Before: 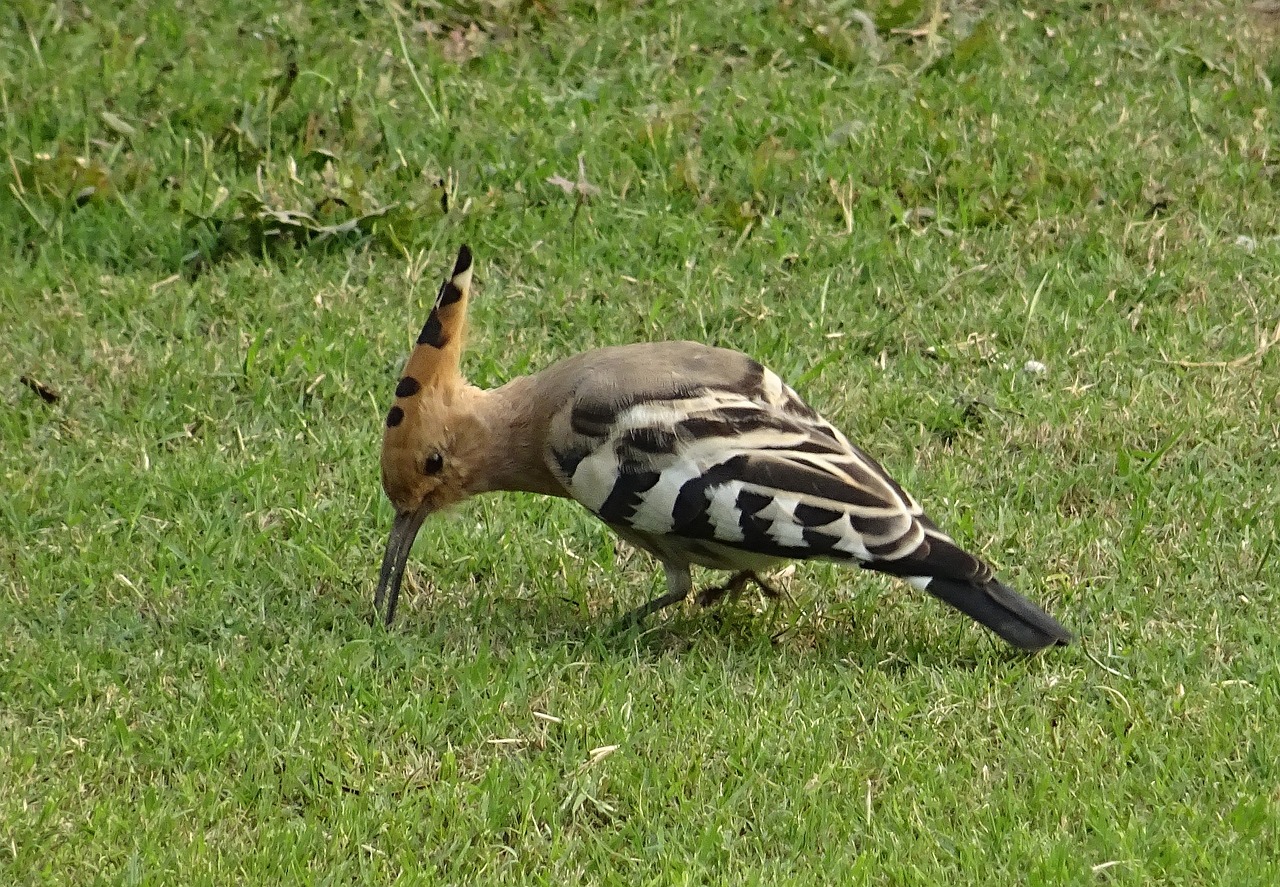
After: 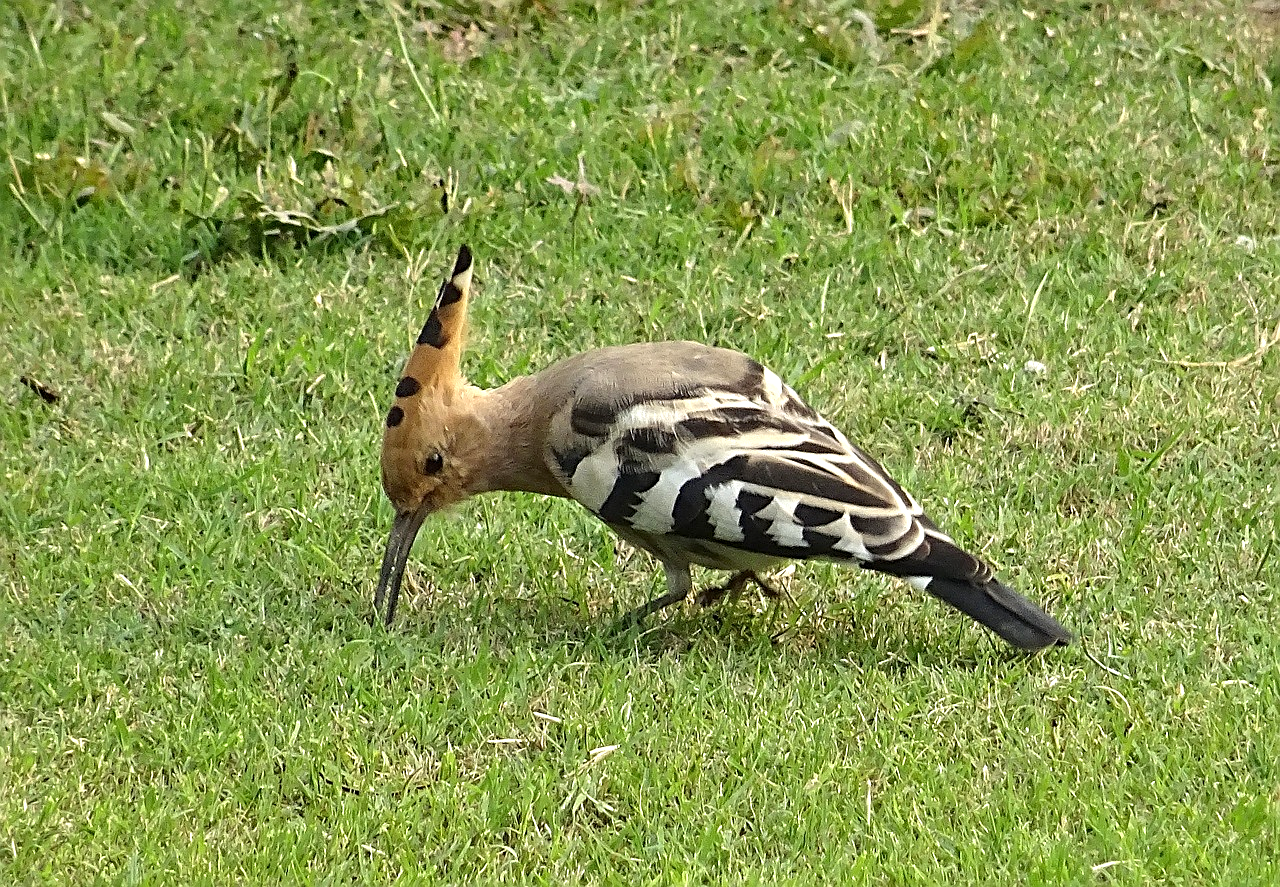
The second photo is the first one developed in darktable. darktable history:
exposure: black level correction 0.001, exposure 0.499 EV, compensate highlight preservation false
sharpen: on, module defaults
